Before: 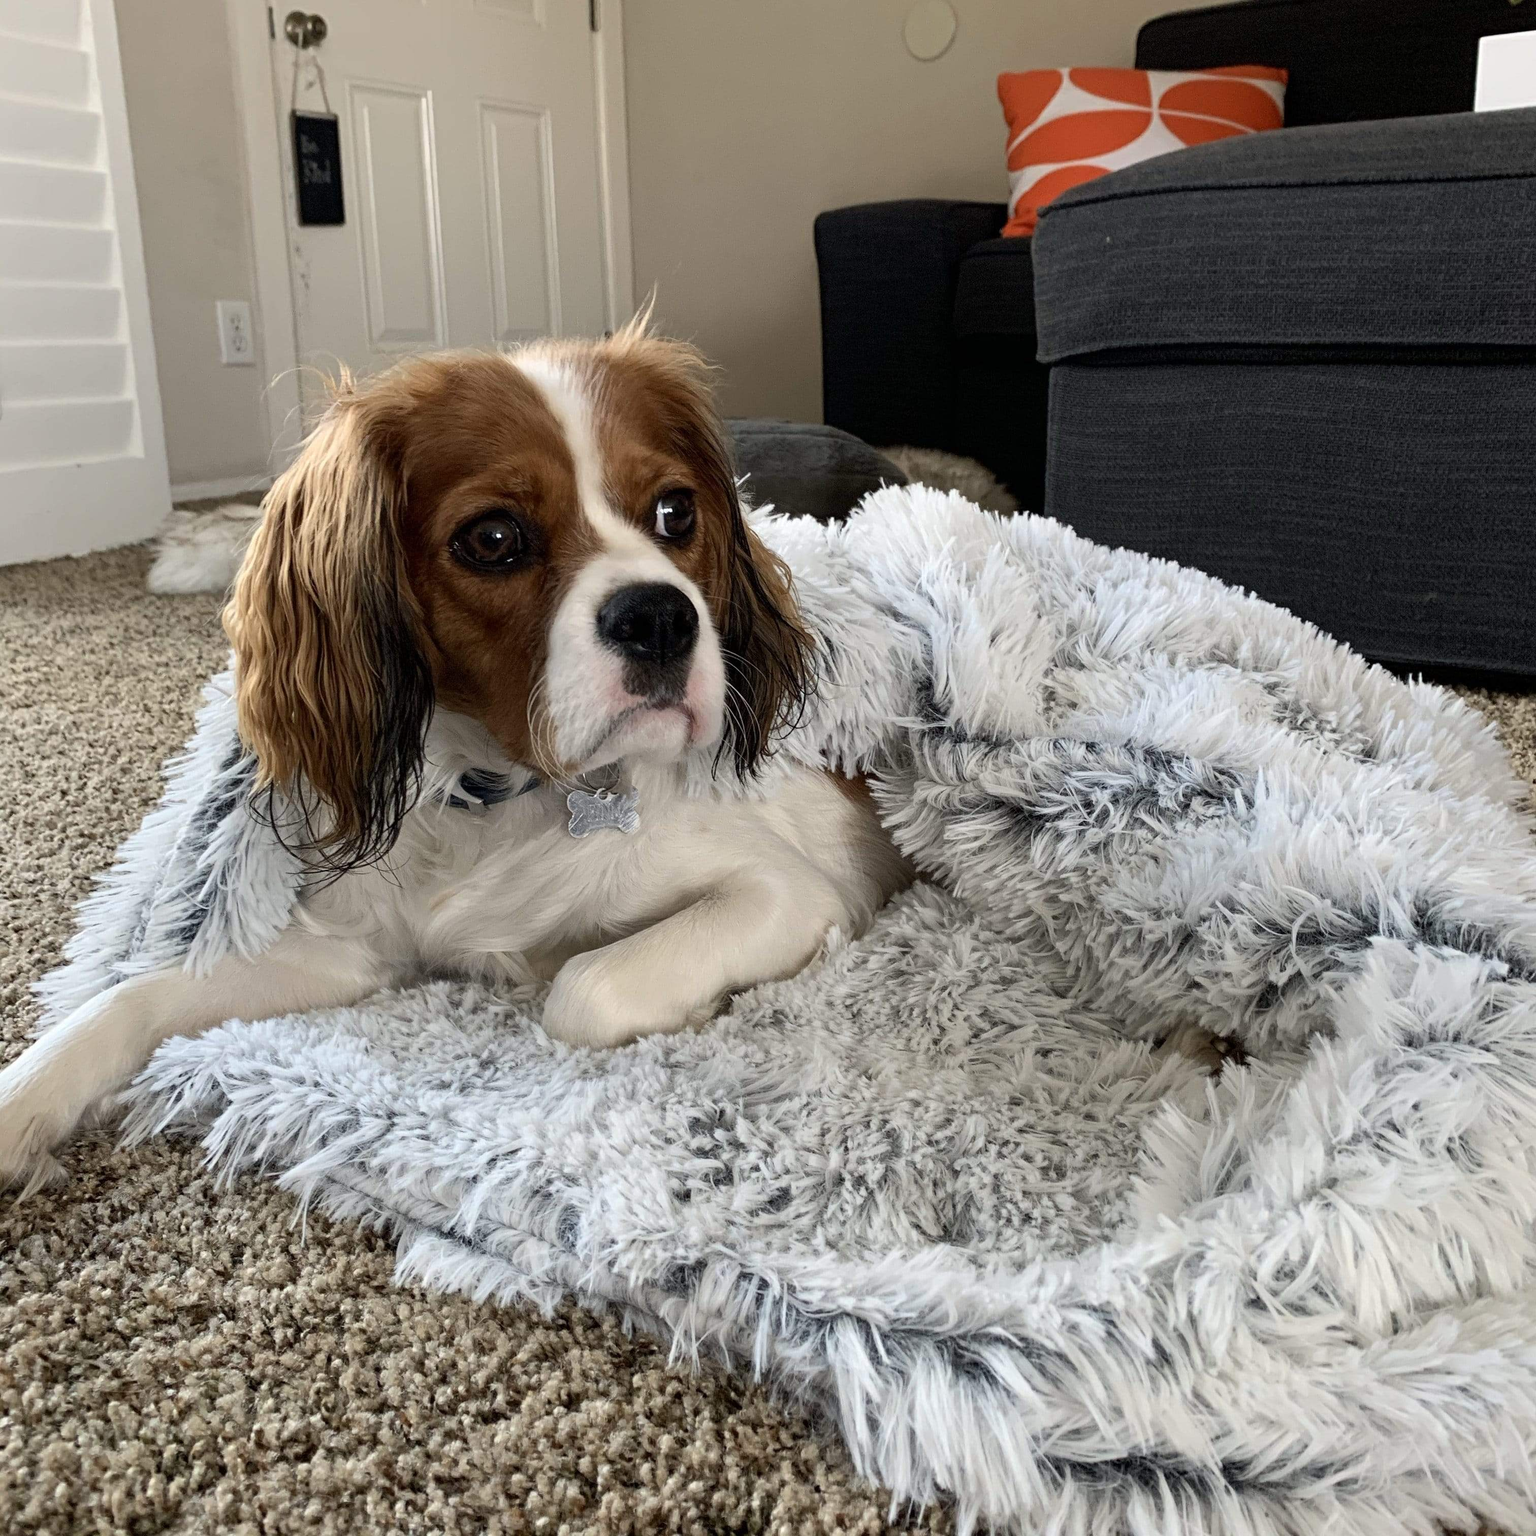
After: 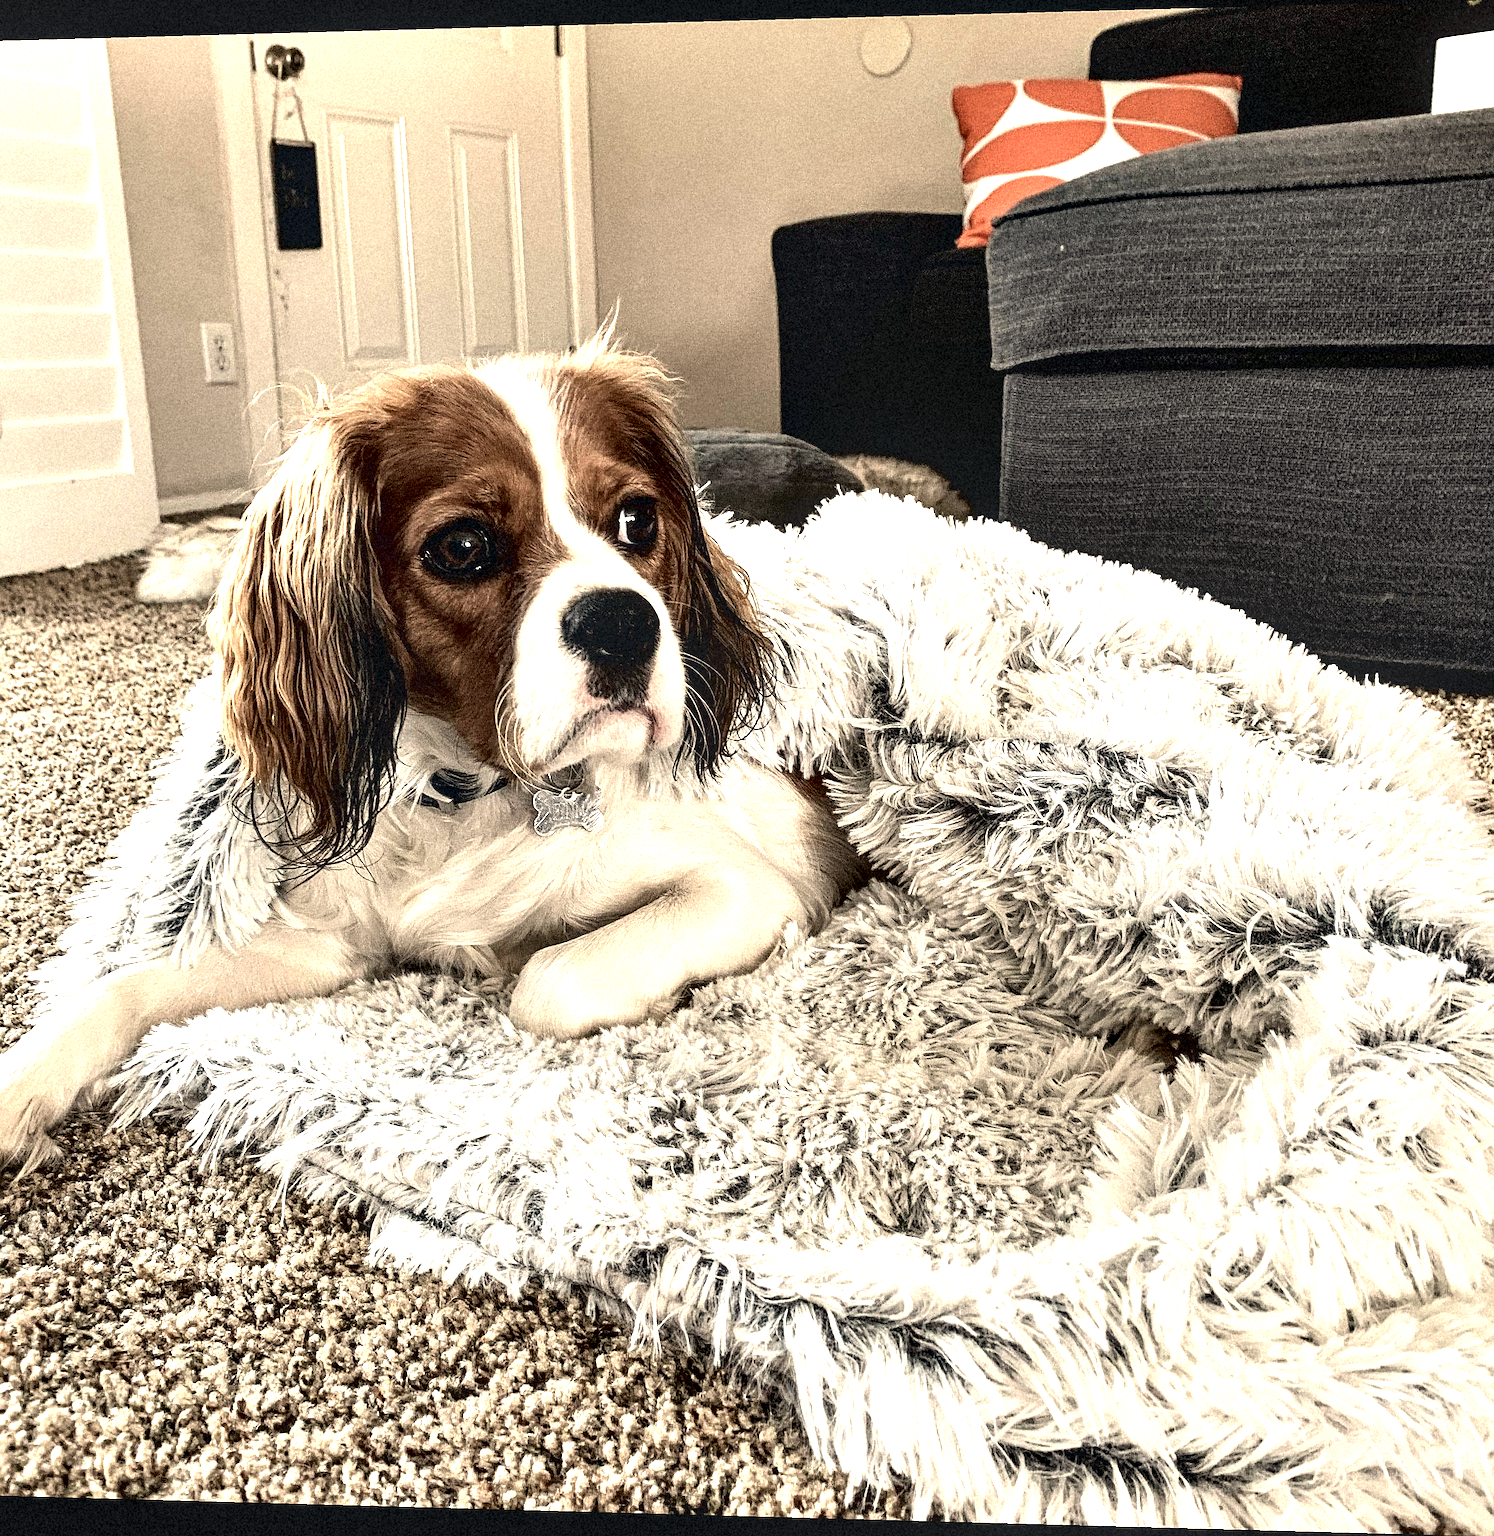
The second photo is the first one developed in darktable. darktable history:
contrast brightness saturation: contrast 0.1, saturation -0.36
sharpen: on, module defaults
grain: strength 35%, mid-tones bias 0%
white balance: red 1.123, blue 0.83
exposure: black level correction 0.001, exposure 1.05 EV, compensate exposure bias true, compensate highlight preservation false
local contrast: on, module defaults
contrast equalizer: octaves 7, y [[0.6 ×6], [0.55 ×6], [0 ×6], [0 ×6], [0 ×6]]
rotate and perspective: lens shift (horizontal) -0.055, automatic cropping off
